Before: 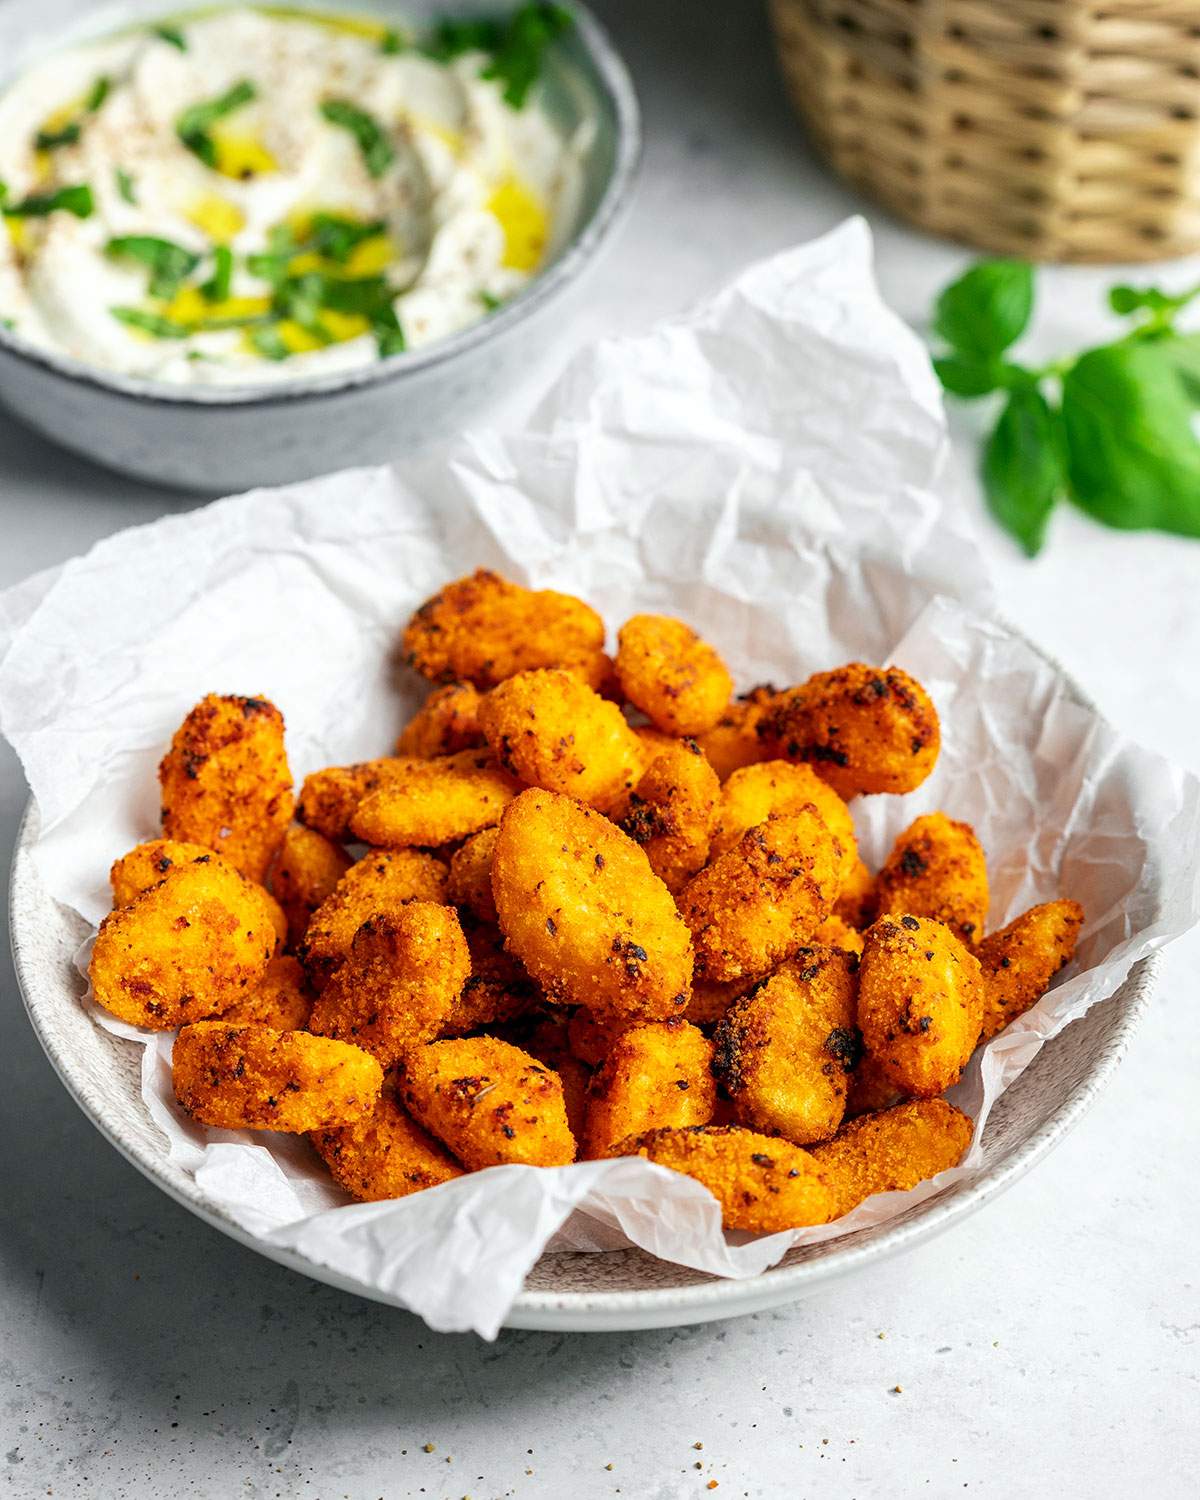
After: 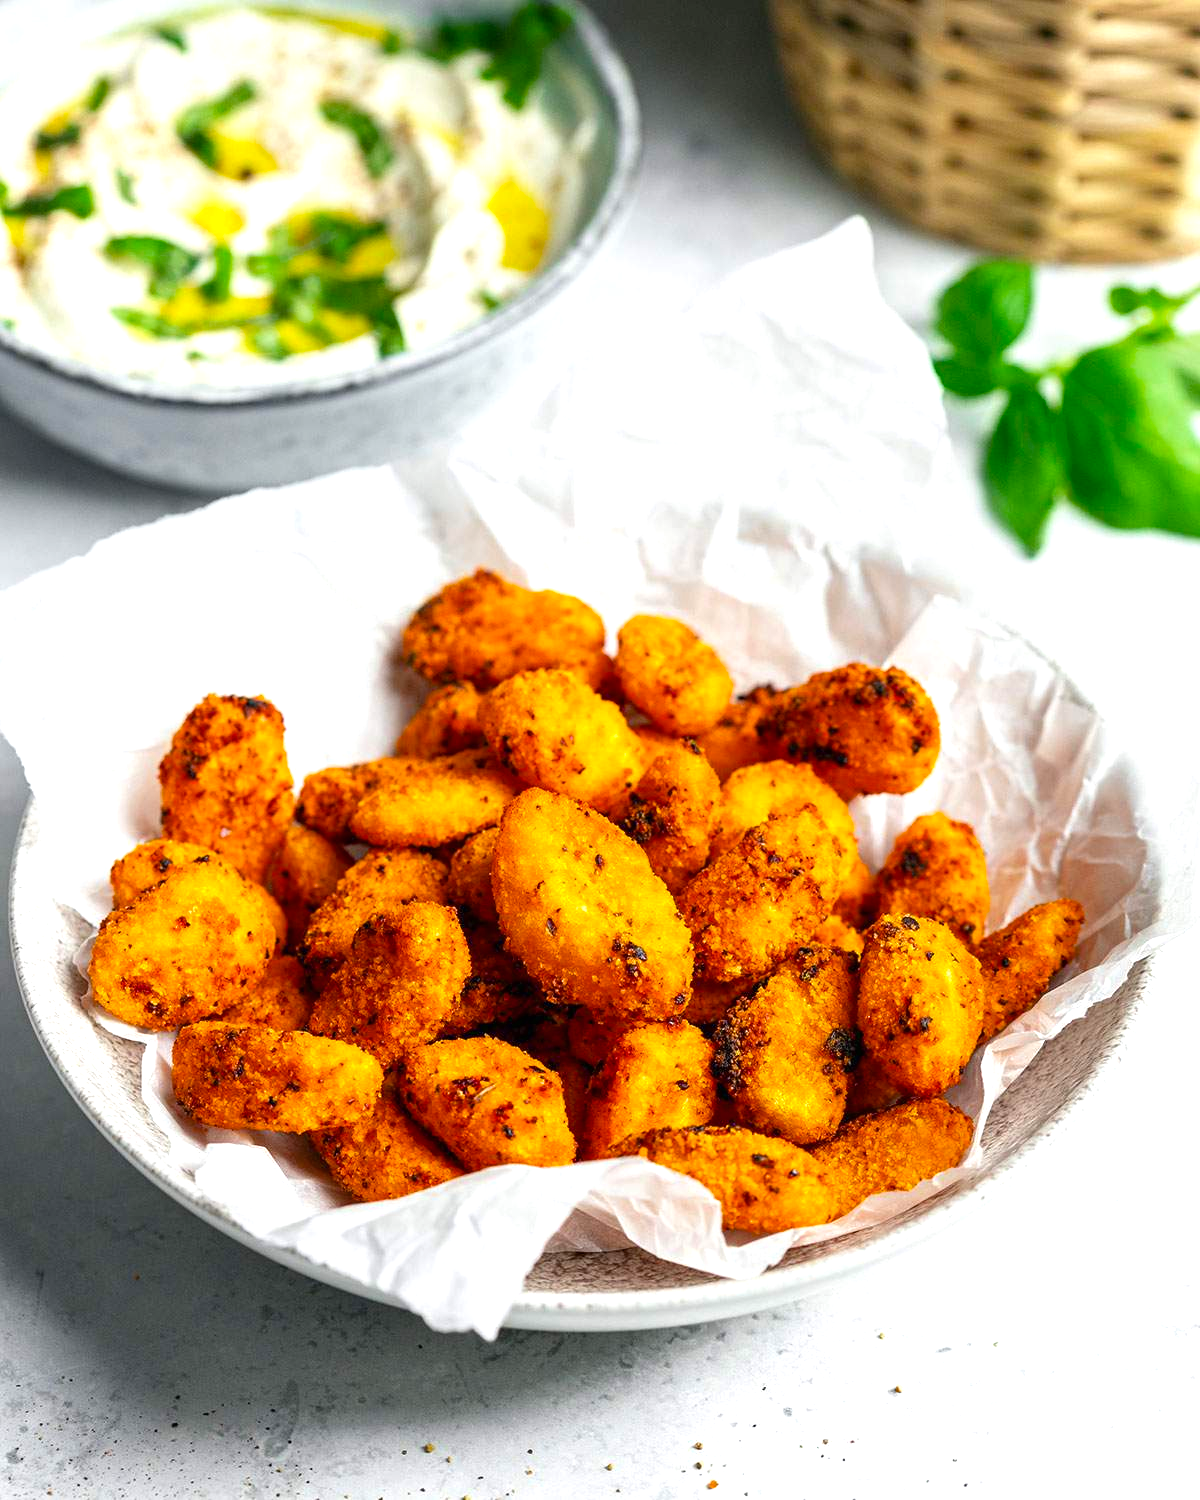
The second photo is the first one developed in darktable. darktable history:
color balance rgb: perceptual saturation grading › global saturation 8.862%, saturation formula JzAzBz (2021)
exposure: black level correction 0, exposure 0.499 EV, compensate highlight preservation false
